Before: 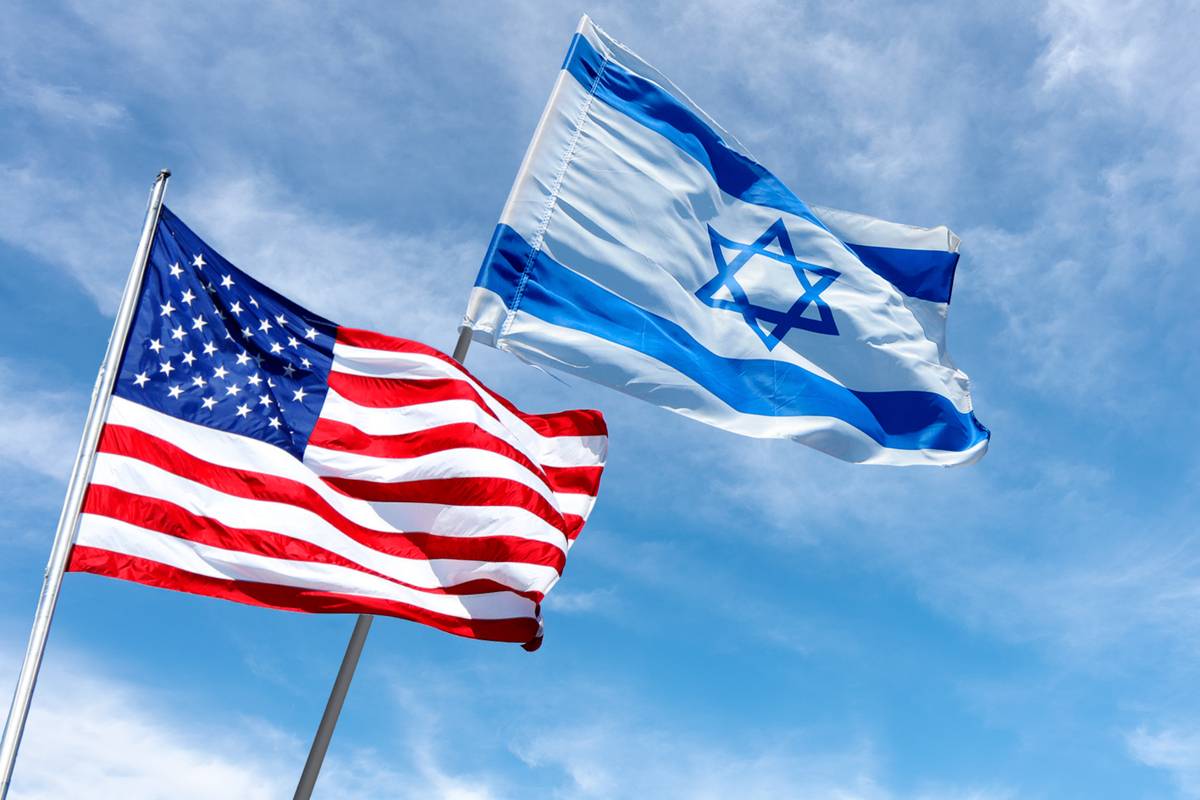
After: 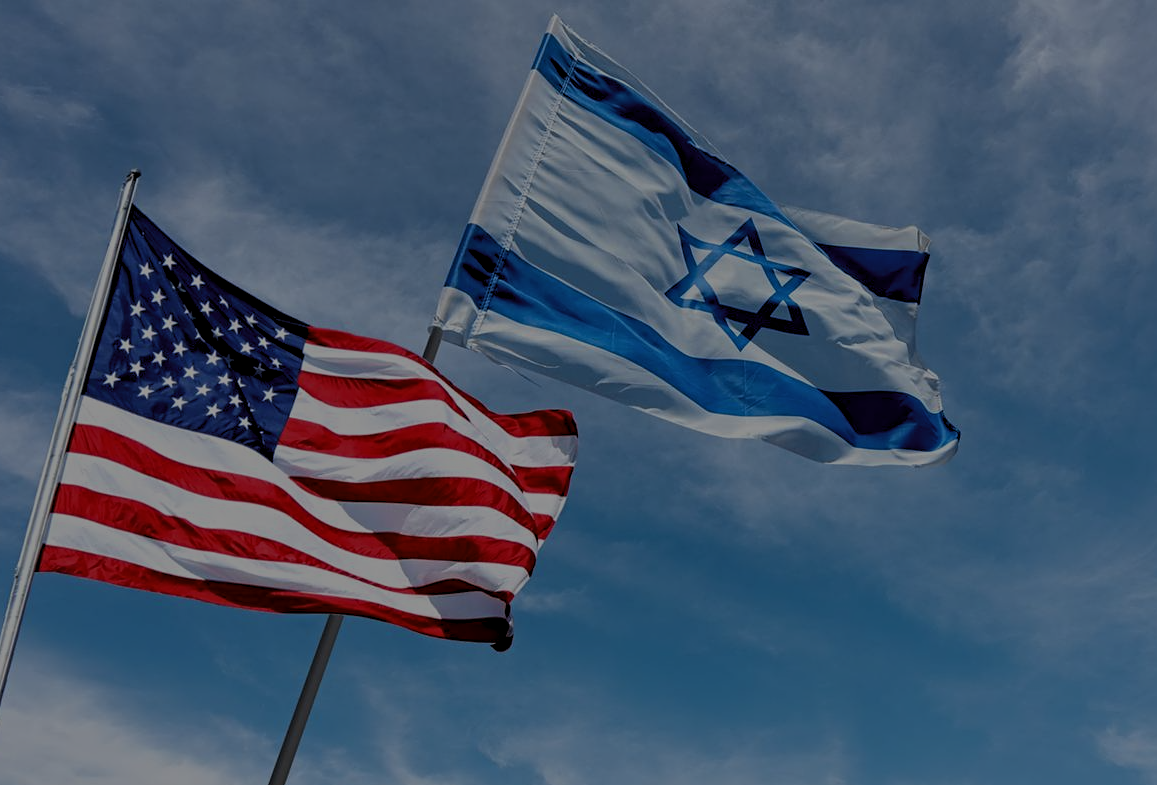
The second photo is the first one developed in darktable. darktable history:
exposure: exposure -1.947 EV, compensate highlight preservation false
crop and rotate: left 2.545%, right 1.02%, bottom 1.84%
levels: levels [0.031, 0.5, 0.969]
contrast equalizer: octaves 7, y [[0.502, 0.505, 0.512, 0.529, 0.564, 0.588], [0.5 ×6], [0.502, 0.505, 0.512, 0.529, 0.564, 0.588], [0, 0.001, 0.001, 0.004, 0.008, 0.011], [0, 0.001, 0.001, 0.004, 0.008, 0.011]]
